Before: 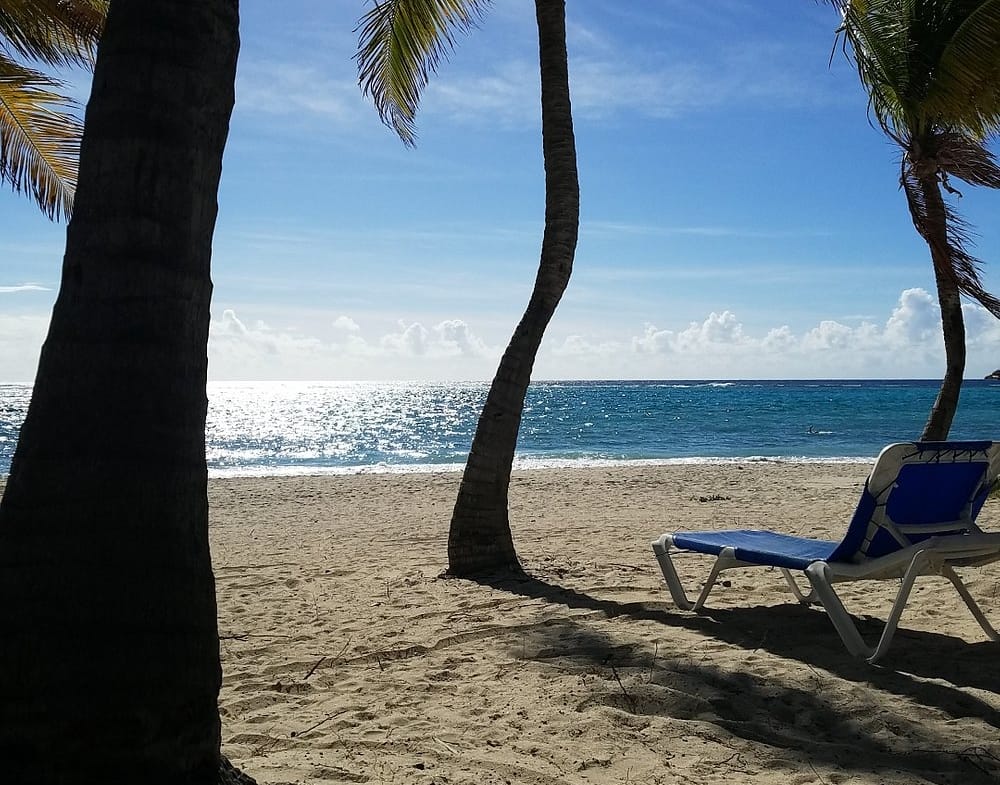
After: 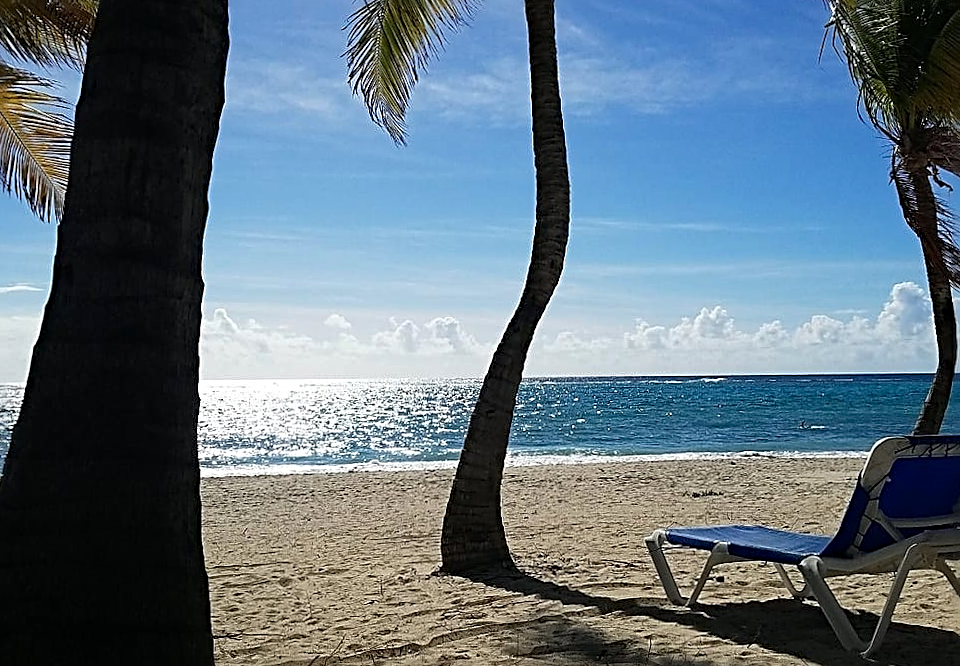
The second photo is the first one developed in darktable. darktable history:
crop and rotate: angle 0.418°, left 0.389%, right 2.668%, bottom 14.287%
sharpen: radius 2.612, amount 0.681
haze removal: compatibility mode true, adaptive false
